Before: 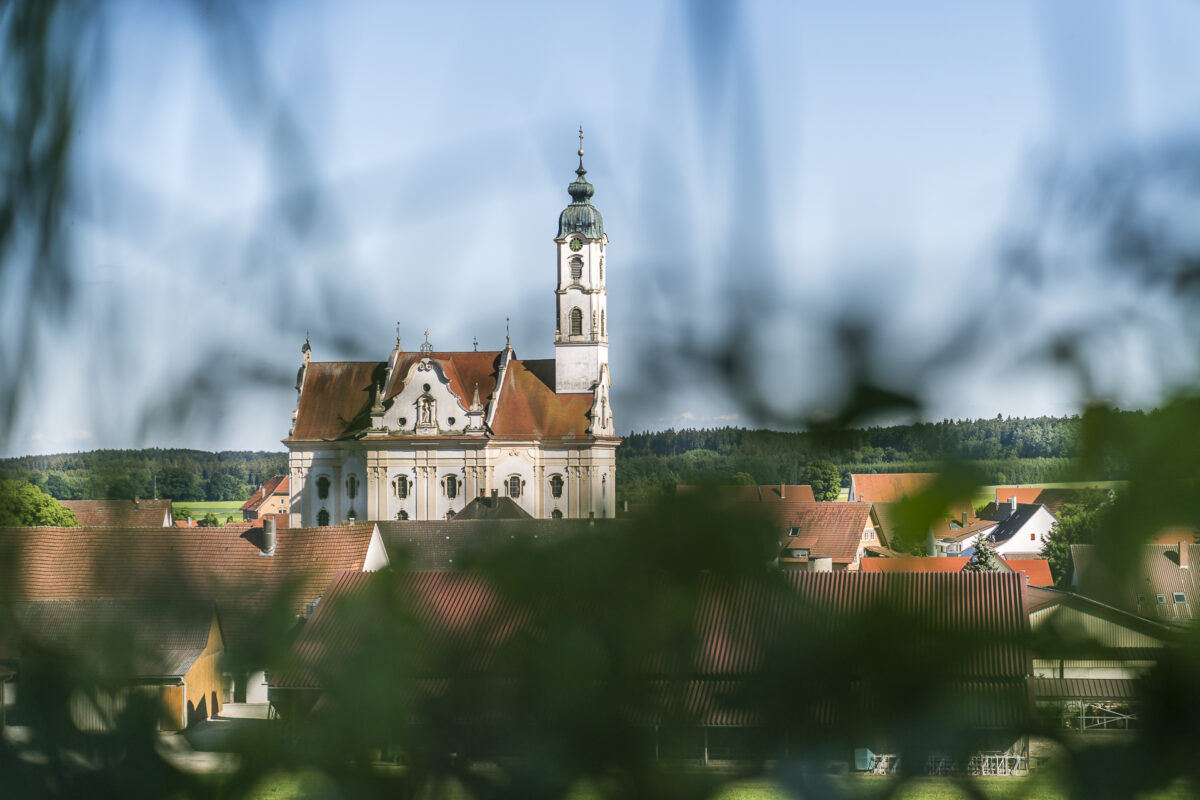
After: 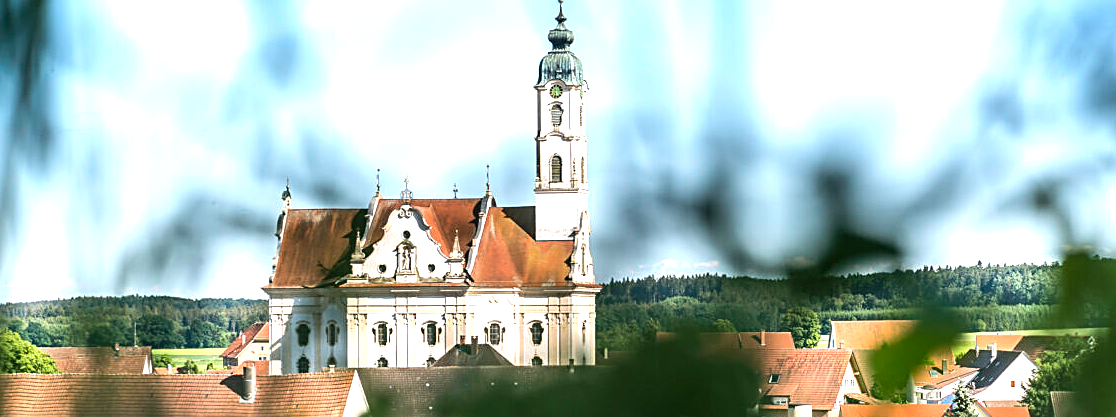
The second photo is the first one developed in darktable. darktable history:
crop: left 1.744%, top 19.225%, right 5.069%, bottom 28.357%
sharpen: on, module defaults
tone equalizer: -8 EV -0.417 EV, -7 EV -0.389 EV, -6 EV -0.333 EV, -5 EV -0.222 EV, -3 EV 0.222 EV, -2 EV 0.333 EV, -1 EV 0.389 EV, +0 EV 0.417 EV, edges refinement/feathering 500, mask exposure compensation -1.57 EV, preserve details no
exposure: exposure 0.669 EV, compensate highlight preservation false
